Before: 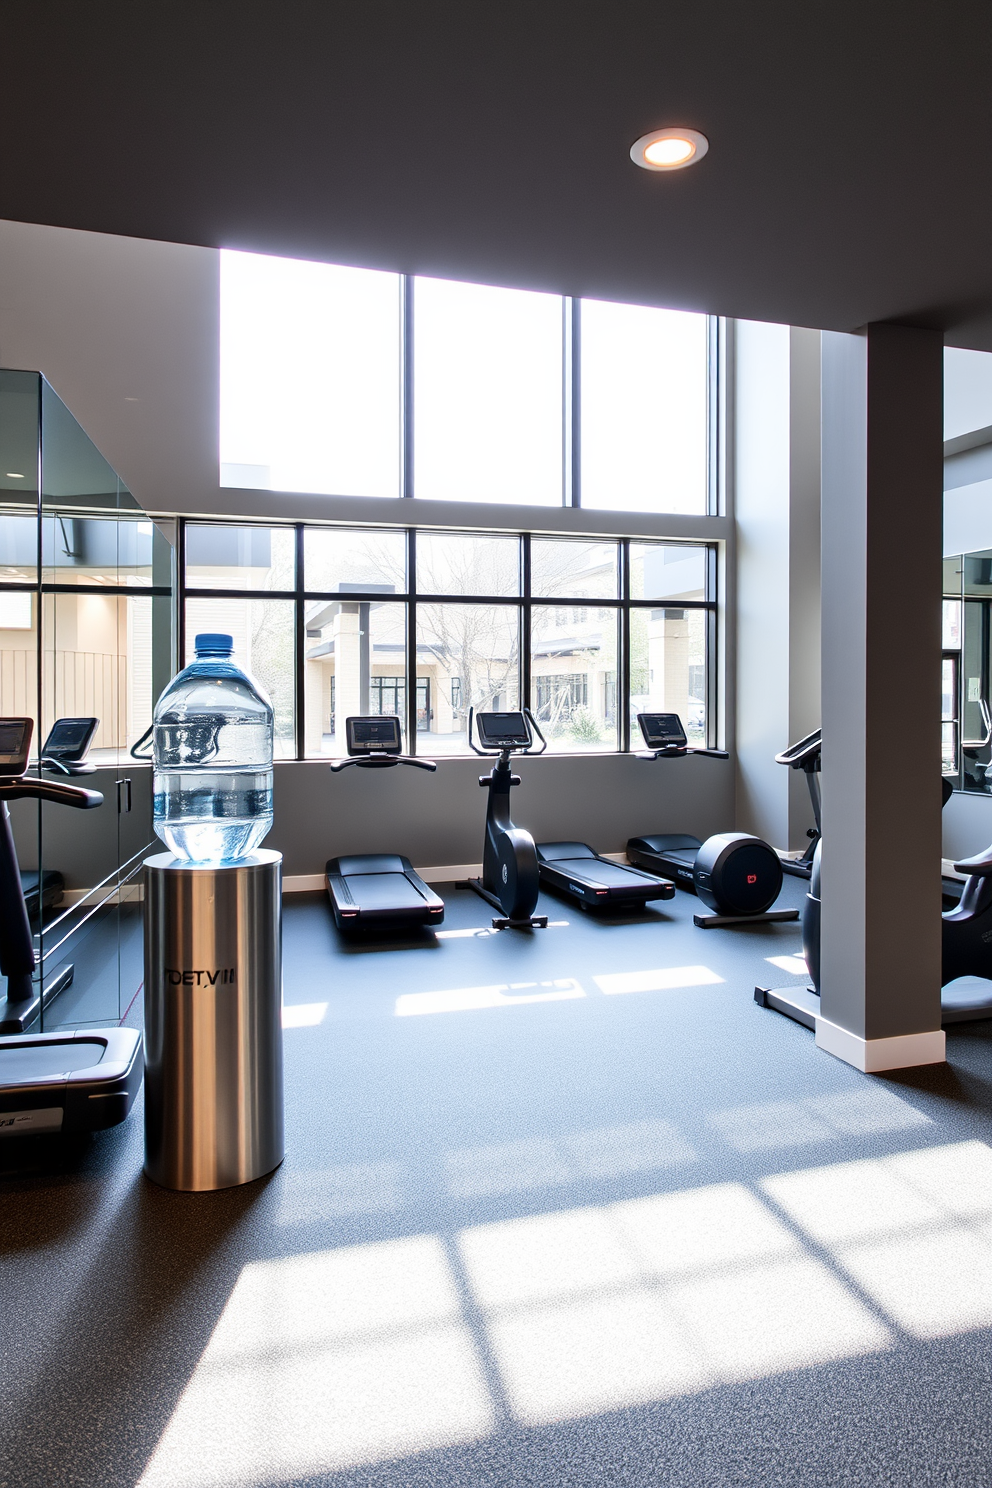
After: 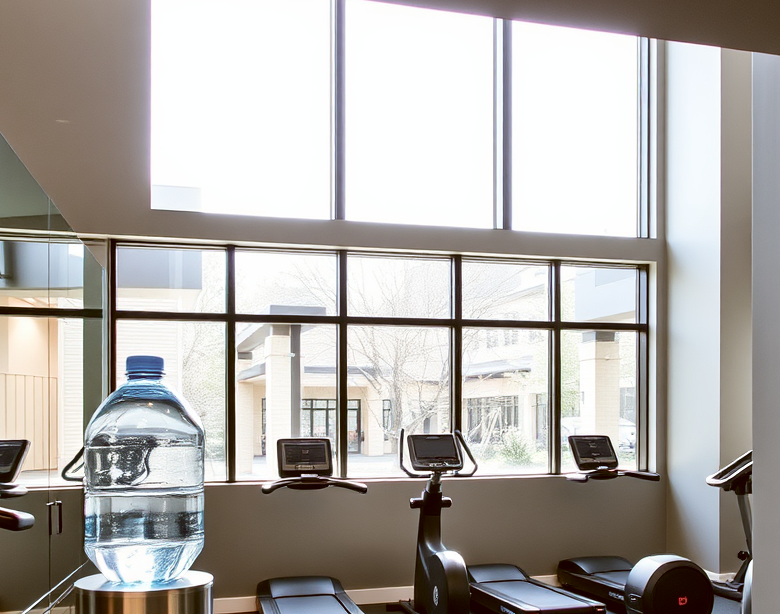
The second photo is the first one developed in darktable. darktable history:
crop: left 7.015%, top 18.735%, right 14.328%, bottom 39.995%
color correction: highlights a* -0.333, highlights b* 0.175, shadows a* 4.57, shadows b* 20.55
